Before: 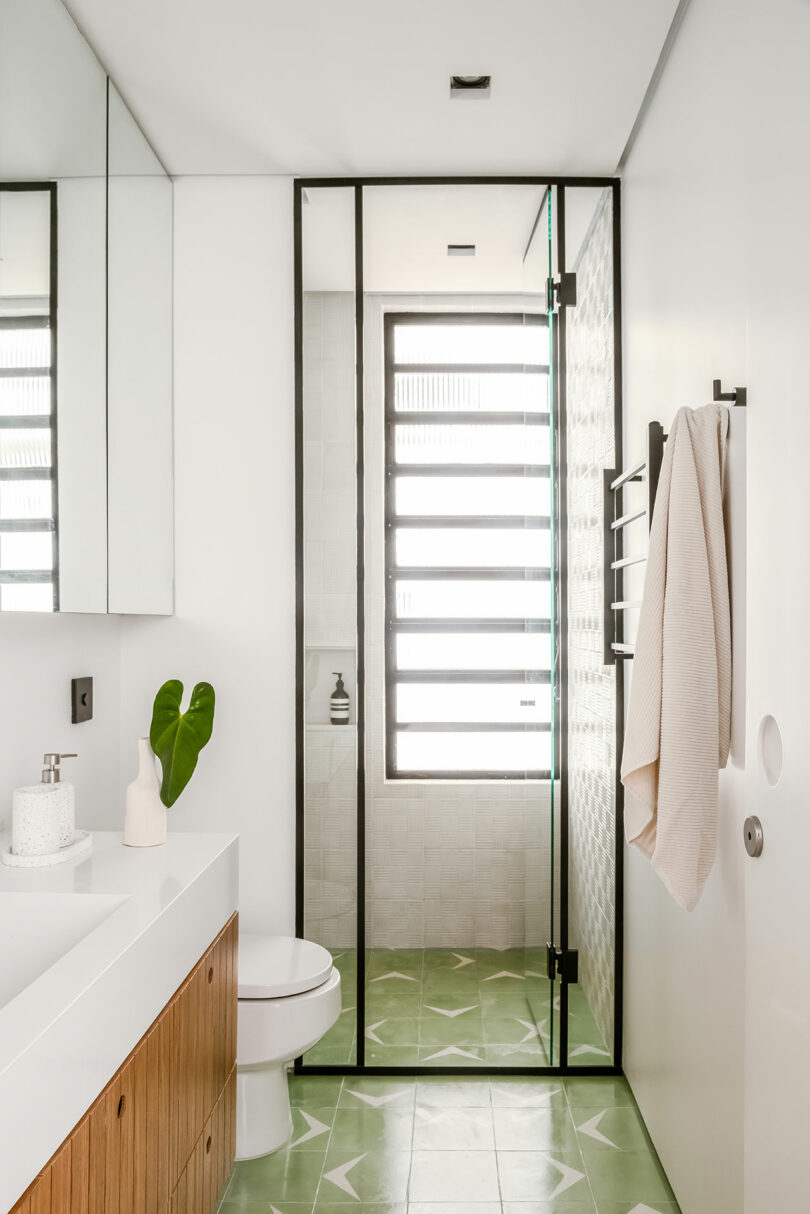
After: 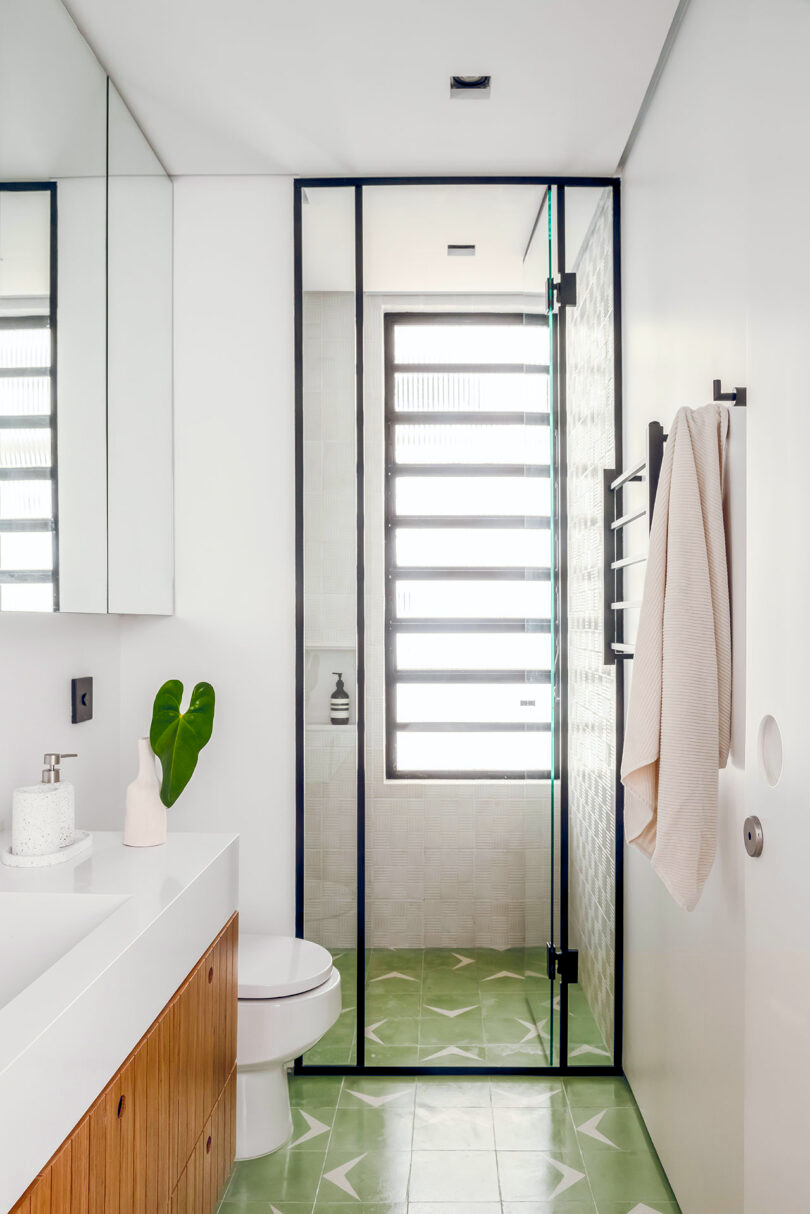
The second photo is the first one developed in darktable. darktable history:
color balance rgb: global offset › luminance -0.289%, global offset › chroma 0.307%, global offset › hue 259.19°, linear chroma grading › global chroma 14.467%, perceptual saturation grading › global saturation 20%, perceptual saturation grading › highlights -25.174%, perceptual saturation grading › shadows 26.172%
